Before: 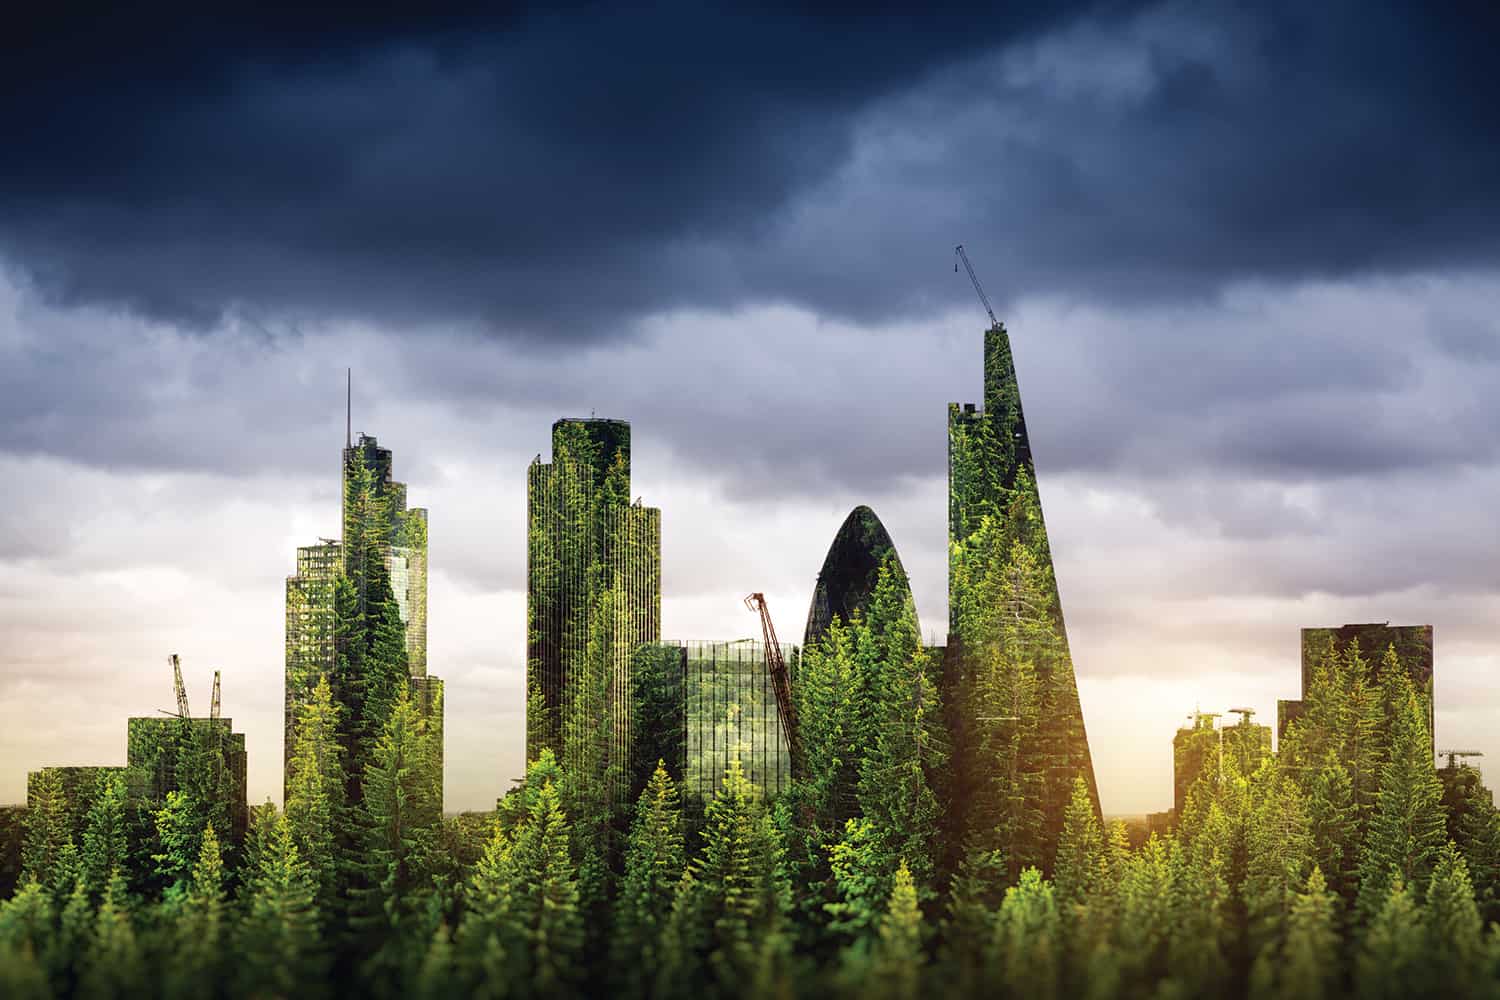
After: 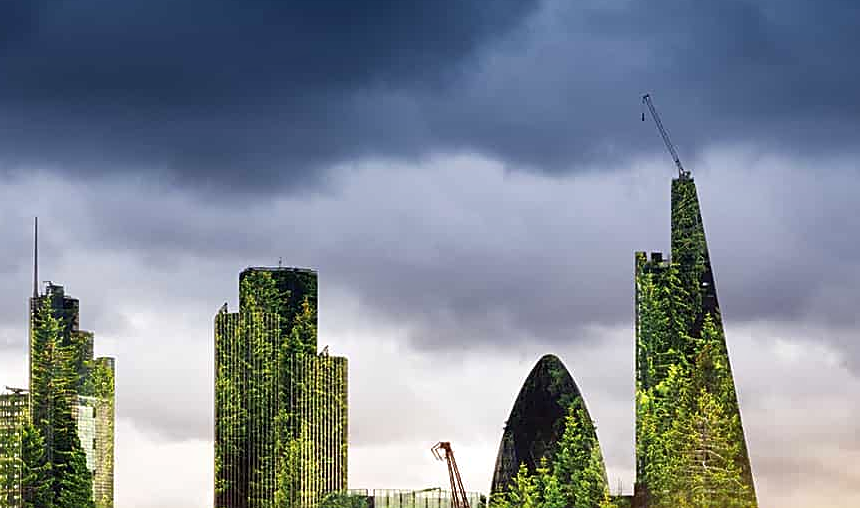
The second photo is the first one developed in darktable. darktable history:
shadows and highlights: shadows 30.74, highlights -63.02, soften with gaussian
sharpen: on, module defaults
contrast brightness saturation: contrast 0.044, saturation 0.07
crop: left 20.902%, top 15.189%, right 21.706%, bottom 33.93%
